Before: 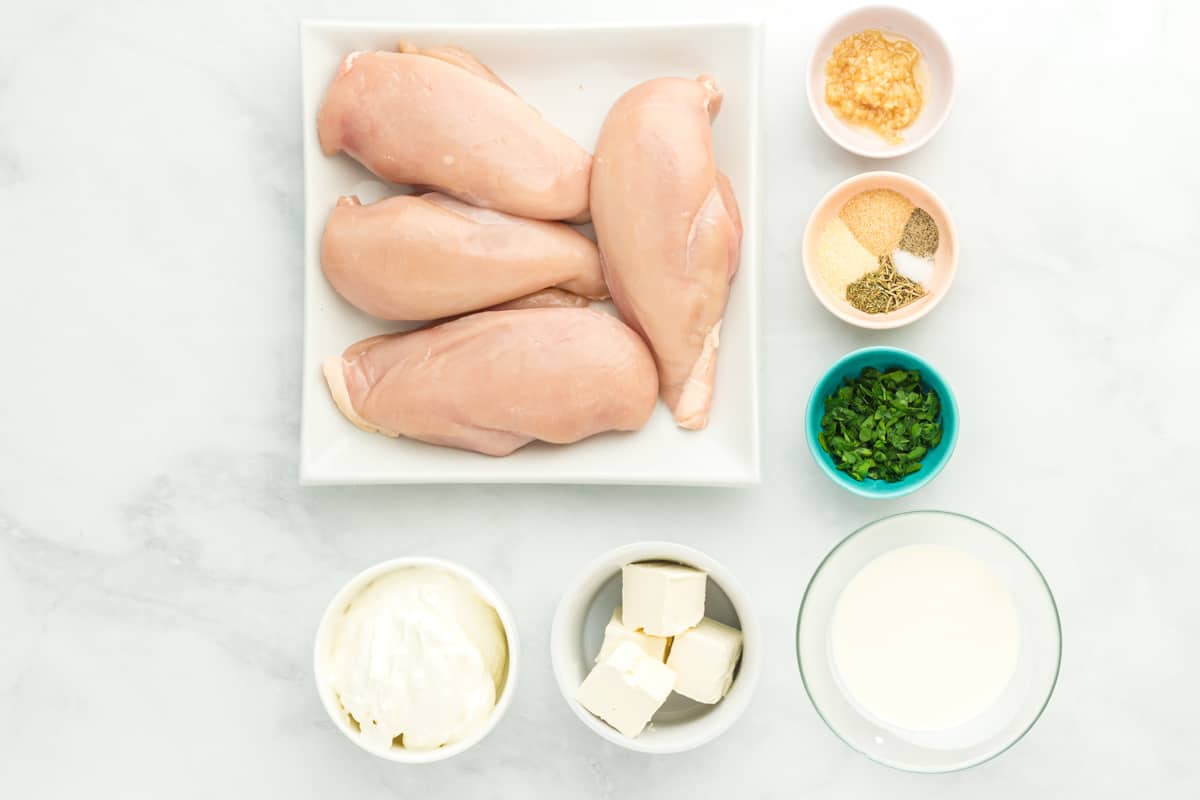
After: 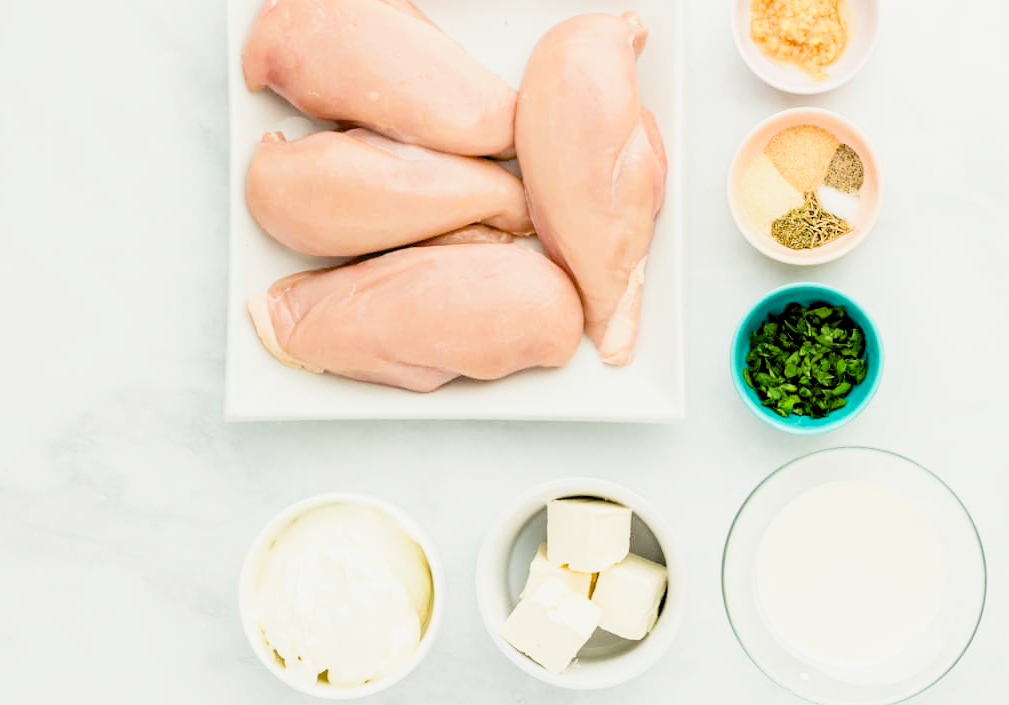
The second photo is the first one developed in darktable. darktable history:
filmic rgb: middle gray luminance 12.98%, black relative exposure -10.13 EV, white relative exposure 3.47 EV, threshold 5.95 EV, target black luminance 0%, hardness 5.78, latitude 45.18%, contrast 1.219, highlights saturation mix 4.47%, shadows ↔ highlights balance 26.71%, enable highlight reconstruction true
crop: left 6.319%, top 8.102%, right 9.526%, bottom 3.756%
exposure: black level correction 0.032, exposure 0.305 EV, compensate highlight preservation false
